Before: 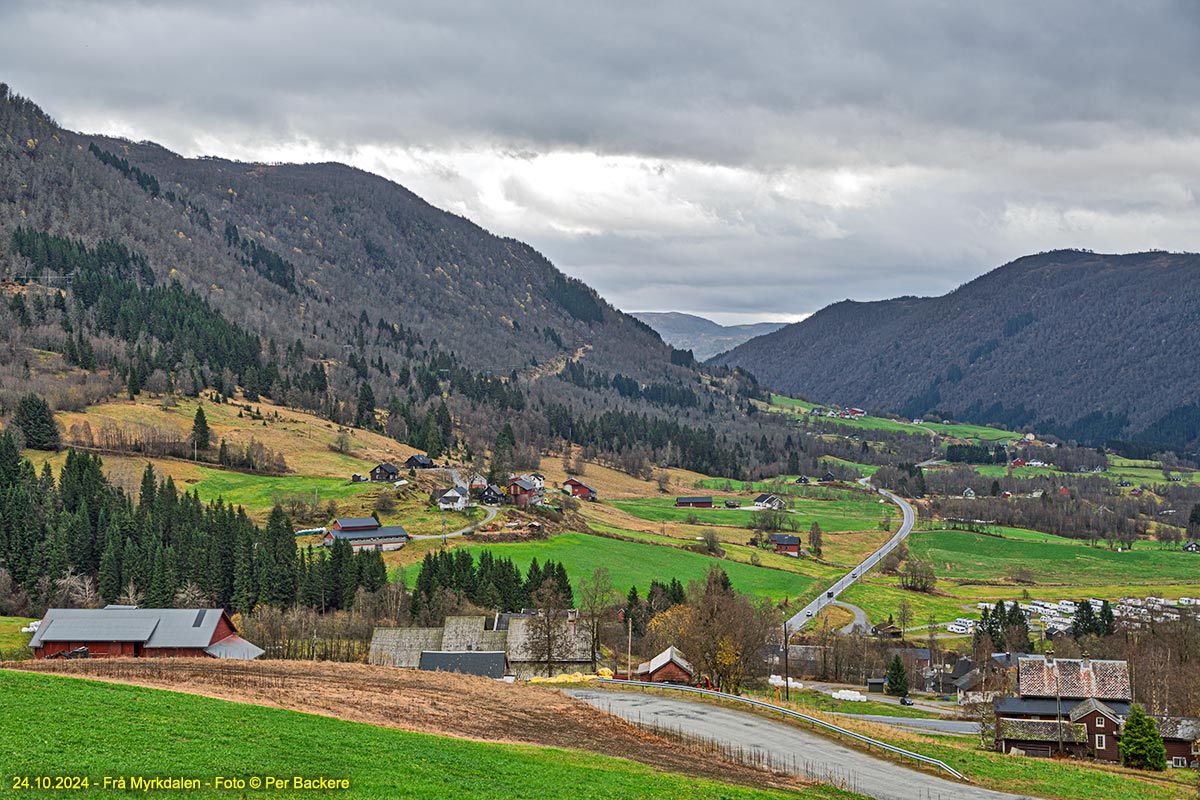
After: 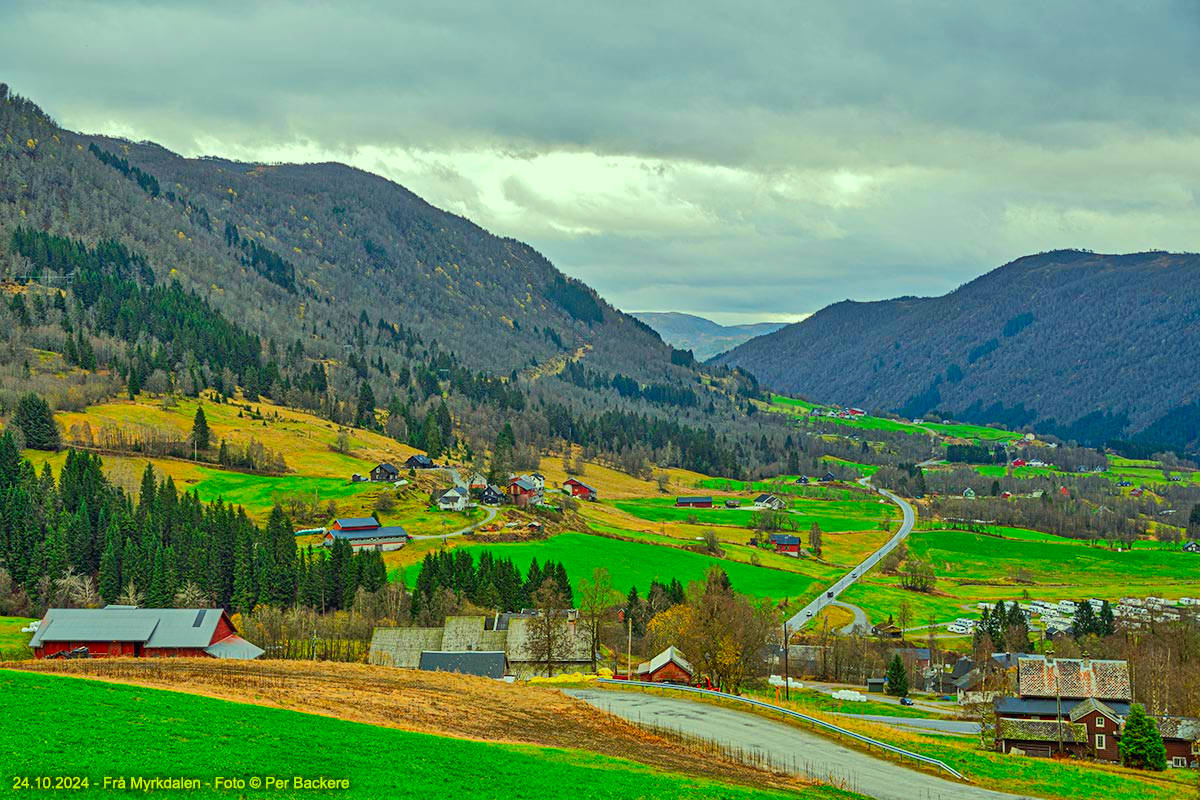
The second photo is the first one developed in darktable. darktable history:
base curve: curves: ch0 [(0, 0) (0.235, 0.266) (0.503, 0.496) (0.786, 0.72) (1, 1)]
color correction: highlights a* -10.77, highlights b* 9.8, saturation 1.72
